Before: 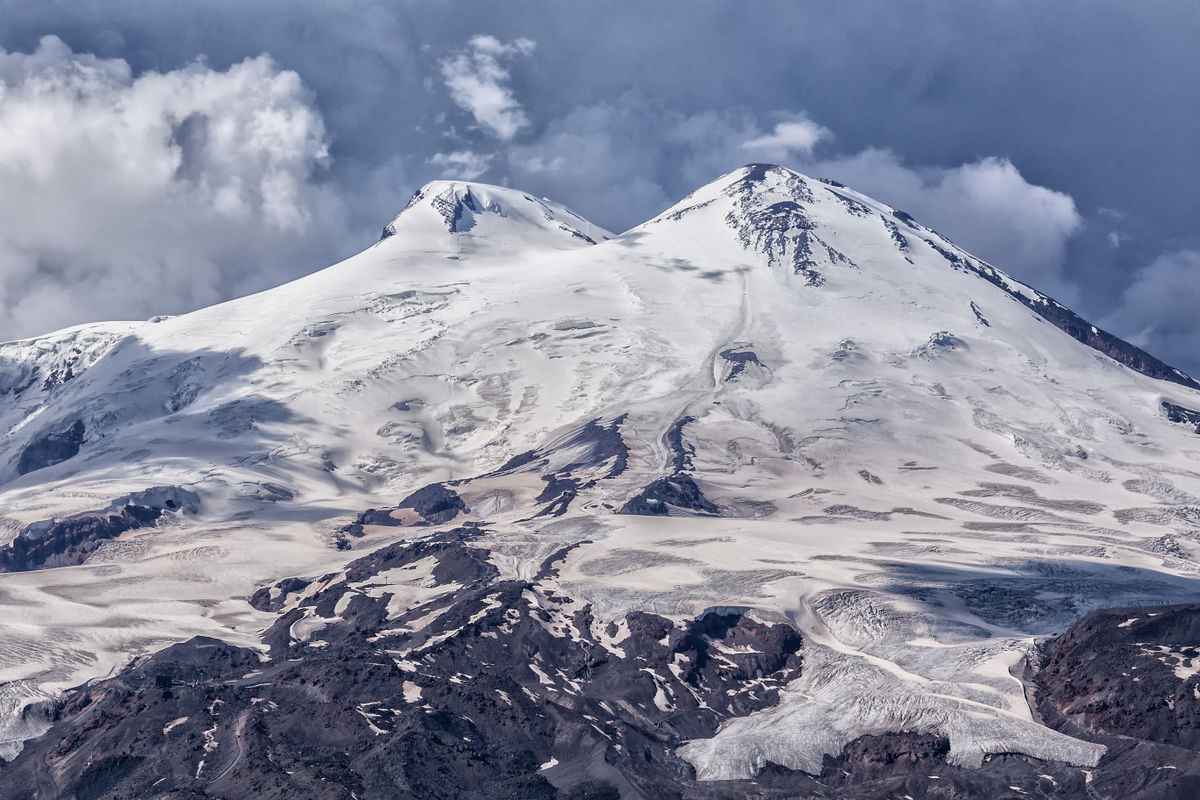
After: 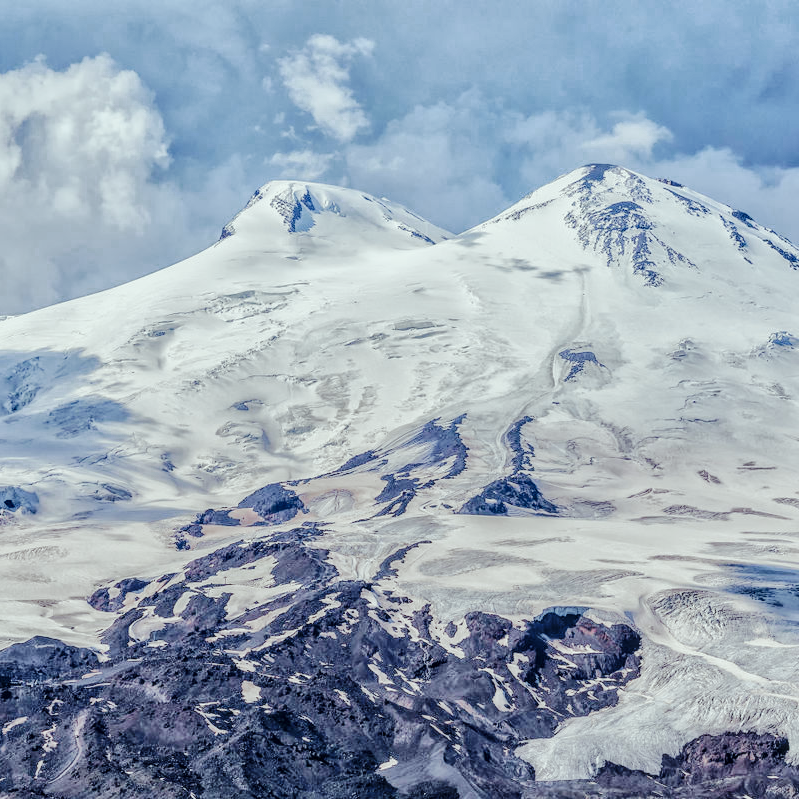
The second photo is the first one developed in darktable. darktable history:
color correction: highlights a* -6.51, highlights b* 0.841
tone equalizer: -8 EV -0.012 EV, -7 EV 0.028 EV, -6 EV -0.006 EV, -5 EV 0.007 EV, -4 EV -0.038 EV, -3 EV -0.232 EV, -2 EV -0.644 EV, -1 EV -0.974 EV, +0 EV -0.977 EV, edges refinement/feathering 500, mask exposure compensation -1.57 EV, preserve details guided filter
local contrast: on, module defaults
crop and rotate: left 13.442%, right 19.91%
color zones: curves: ch0 [(0, 0.466) (0.128, 0.466) (0.25, 0.5) (0.375, 0.456) (0.5, 0.5) (0.625, 0.5) (0.737, 0.652) (0.875, 0.5)]; ch1 [(0, 0.603) (0.125, 0.618) (0.261, 0.348) (0.372, 0.353) (0.497, 0.363) (0.611, 0.45) (0.731, 0.427) (0.875, 0.518) (0.998, 0.652)]; ch2 [(0, 0.559) (0.125, 0.451) (0.253, 0.564) (0.37, 0.578) (0.5, 0.466) (0.625, 0.471) (0.731, 0.471) (0.88, 0.485)]
base curve: curves: ch0 [(0, 0) (0.036, 0.025) (0.121, 0.166) (0.206, 0.329) (0.605, 0.79) (1, 1)], preserve colors none
exposure: exposure 0.524 EV, compensate highlight preservation false
